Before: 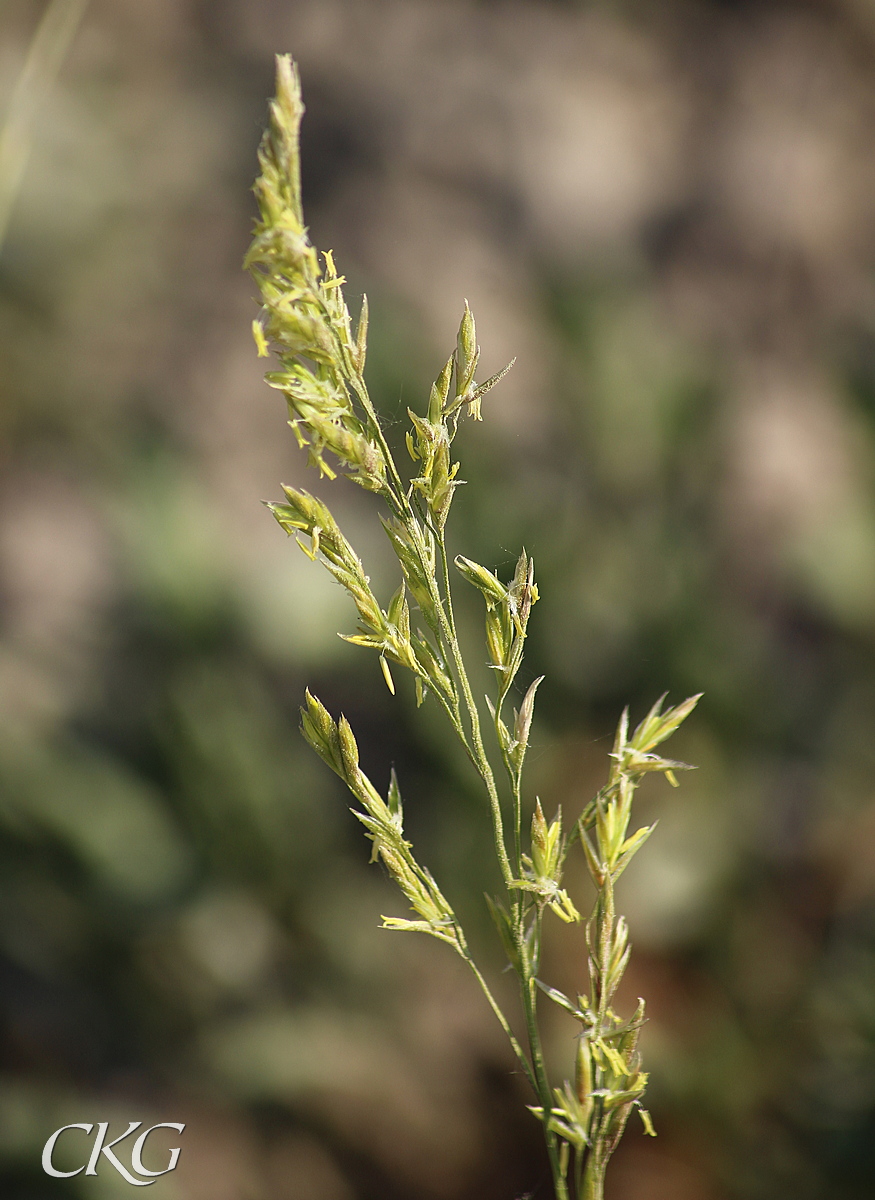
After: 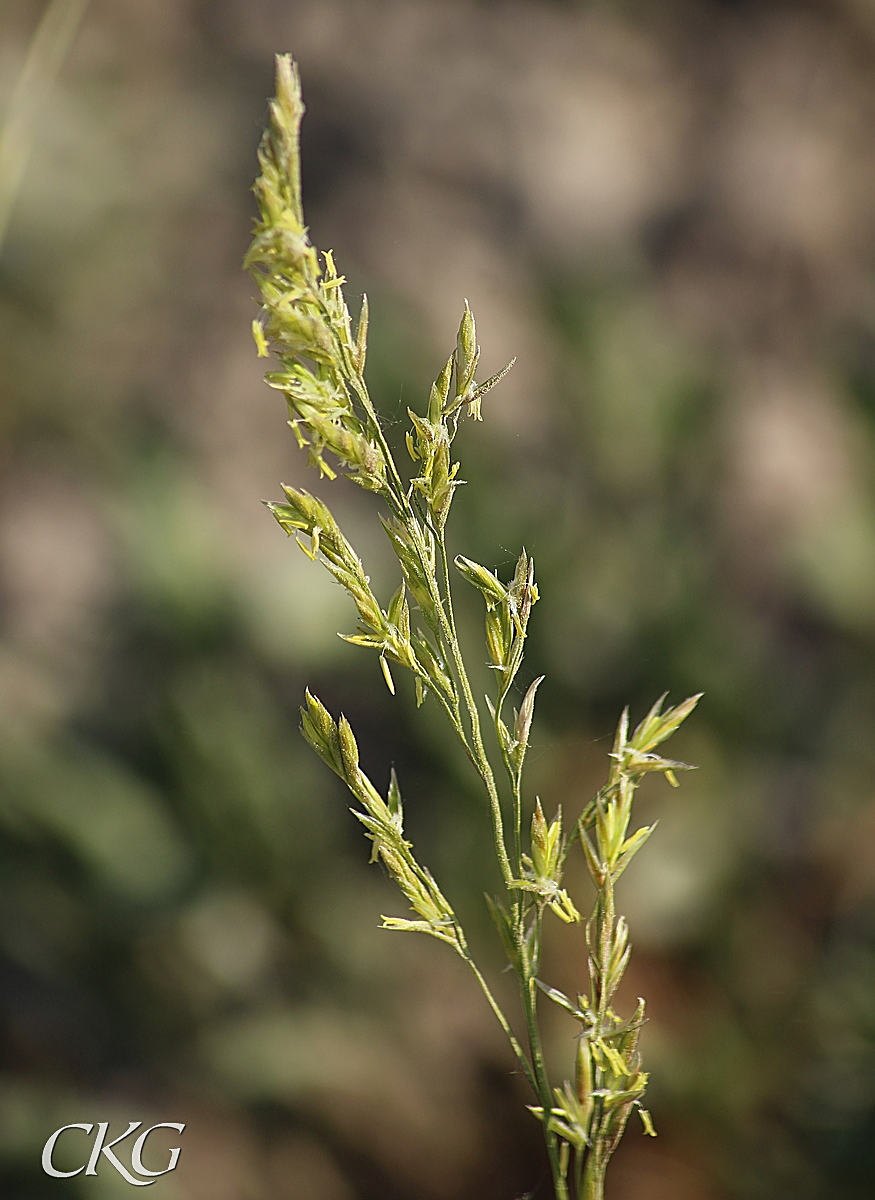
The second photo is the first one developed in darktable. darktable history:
sharpen: on, module defaults
shadows and highlights: shadows 25.7, white point adjustment -3.13, highlights -29.97
tone equalizer: on, module defaults
